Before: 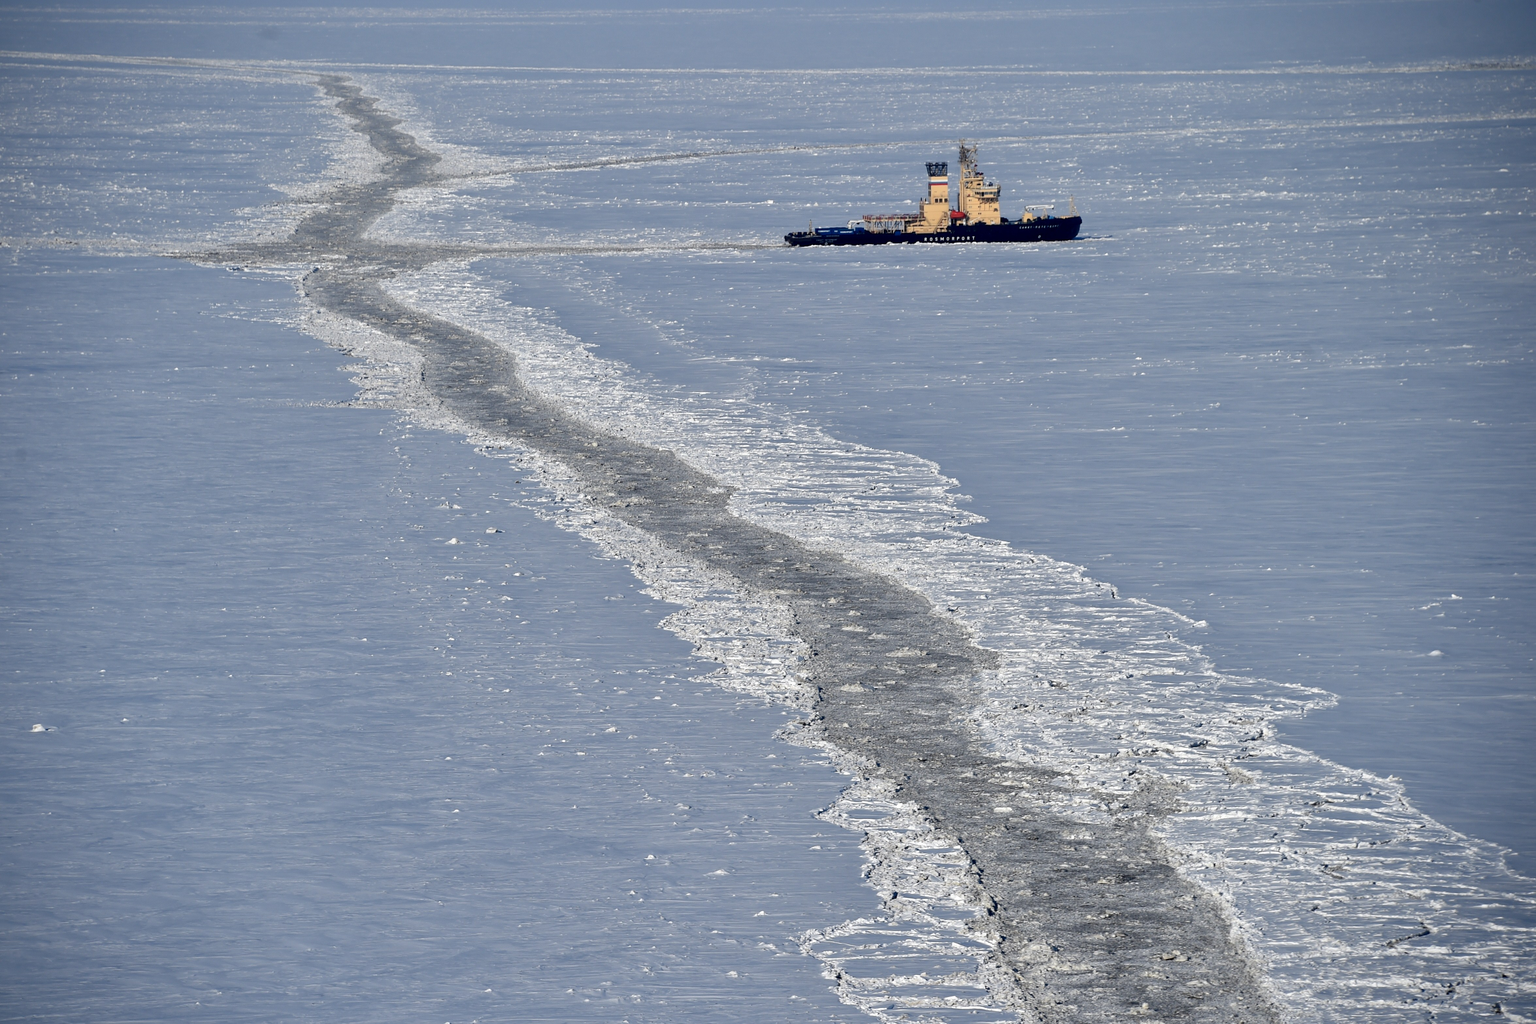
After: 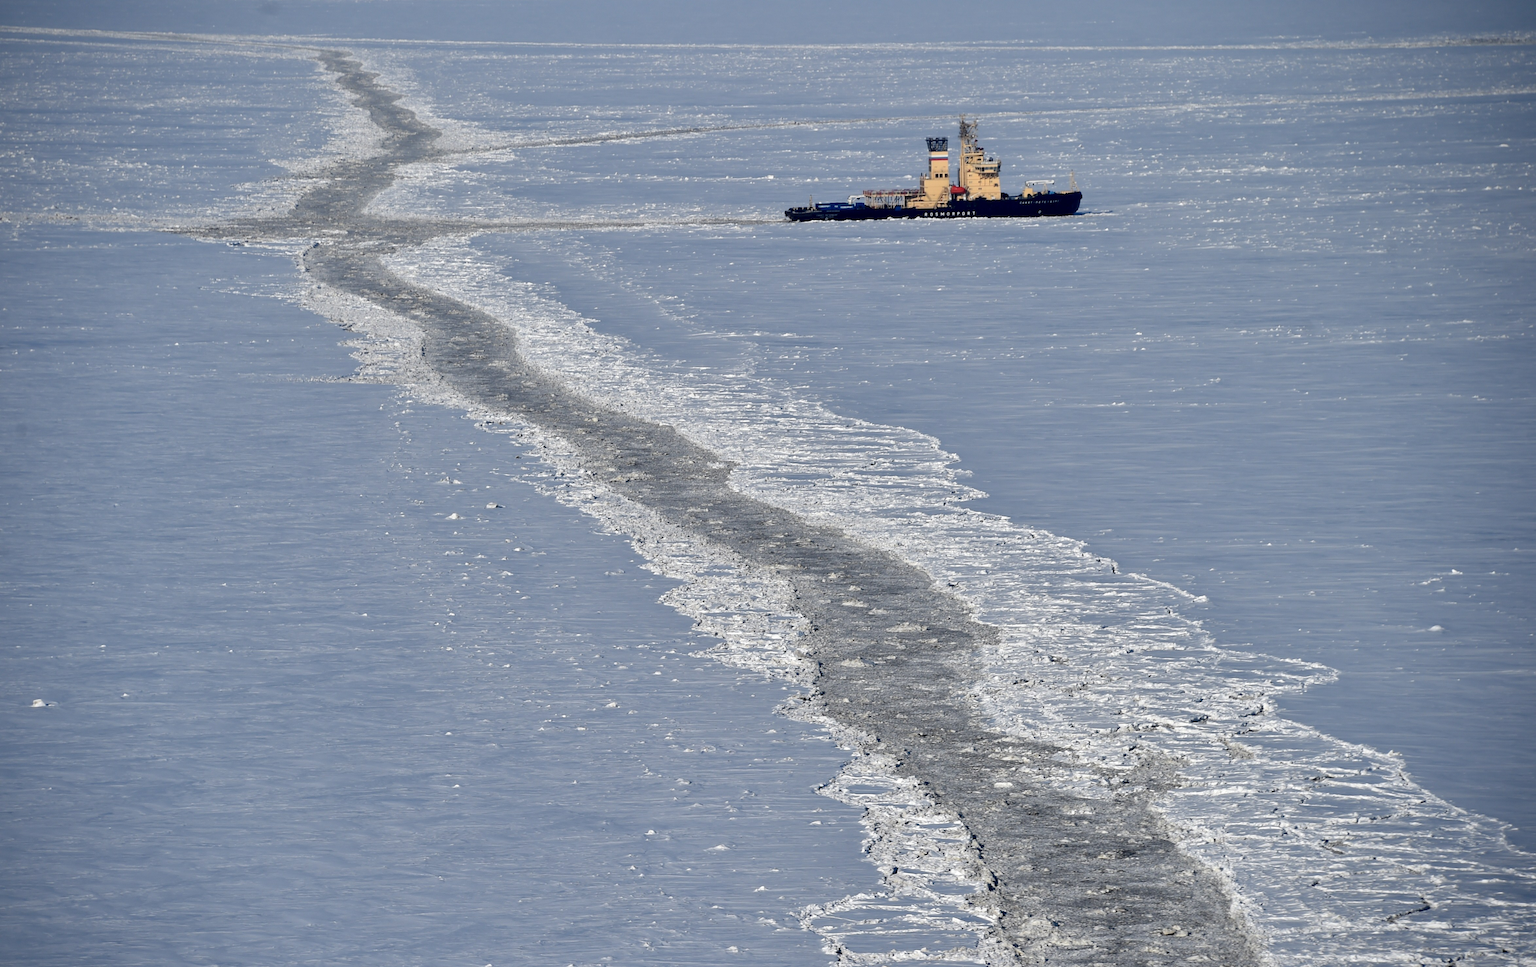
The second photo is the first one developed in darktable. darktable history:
crop and rotate: top 2.479%, bottom 3.018%
contrast equalizer: y [[0.5 ×4, 0.483, 0.43], [0.5 ×6], [0.5 ×6], [0 ×6], [0 ×6]]
